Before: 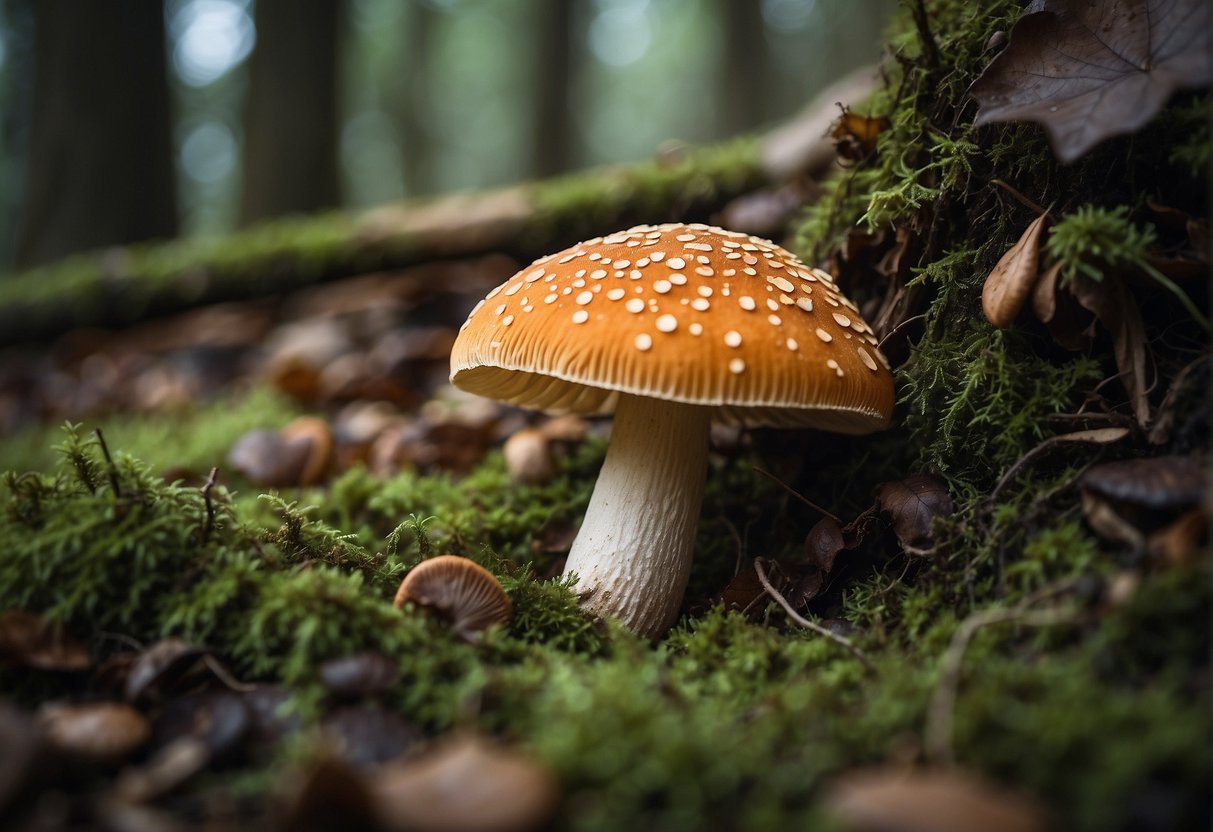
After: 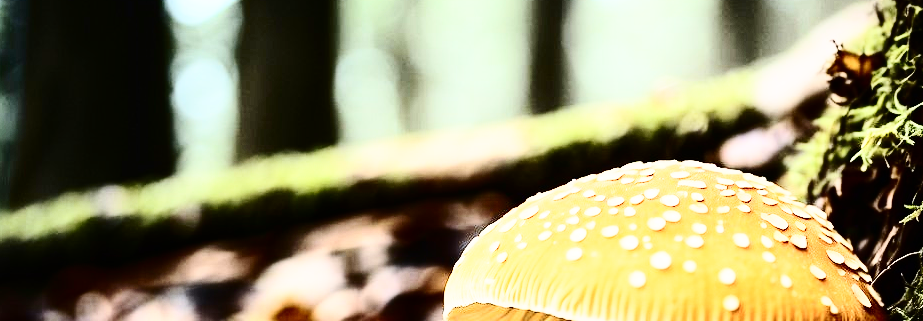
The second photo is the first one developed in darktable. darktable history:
tone equalizer: -7 EV 0.147 EV, -6 EV 0.612 EV, -5 EV 1.15 EV, -4 EV 1.31 EV, -3 EV 1.16 EV, -2 EV 0.6 EV, -1 EV 0.167 EV, edges refinement/feathering 500, mask exposure compensation -1.57 EV, preserve details no
crop: left 0.568%, top 7.632%, right 23.311%, bottom 53.704%
base curve: curves: ch0 [(0, 0) (0.028, 0.03) (0.121, 0.232) (0.46, 0.748) (0.859, 0.968) (1, 1)], preserve colors none
contrast brightness saturation: contrast 0.489, saturation -0.092
